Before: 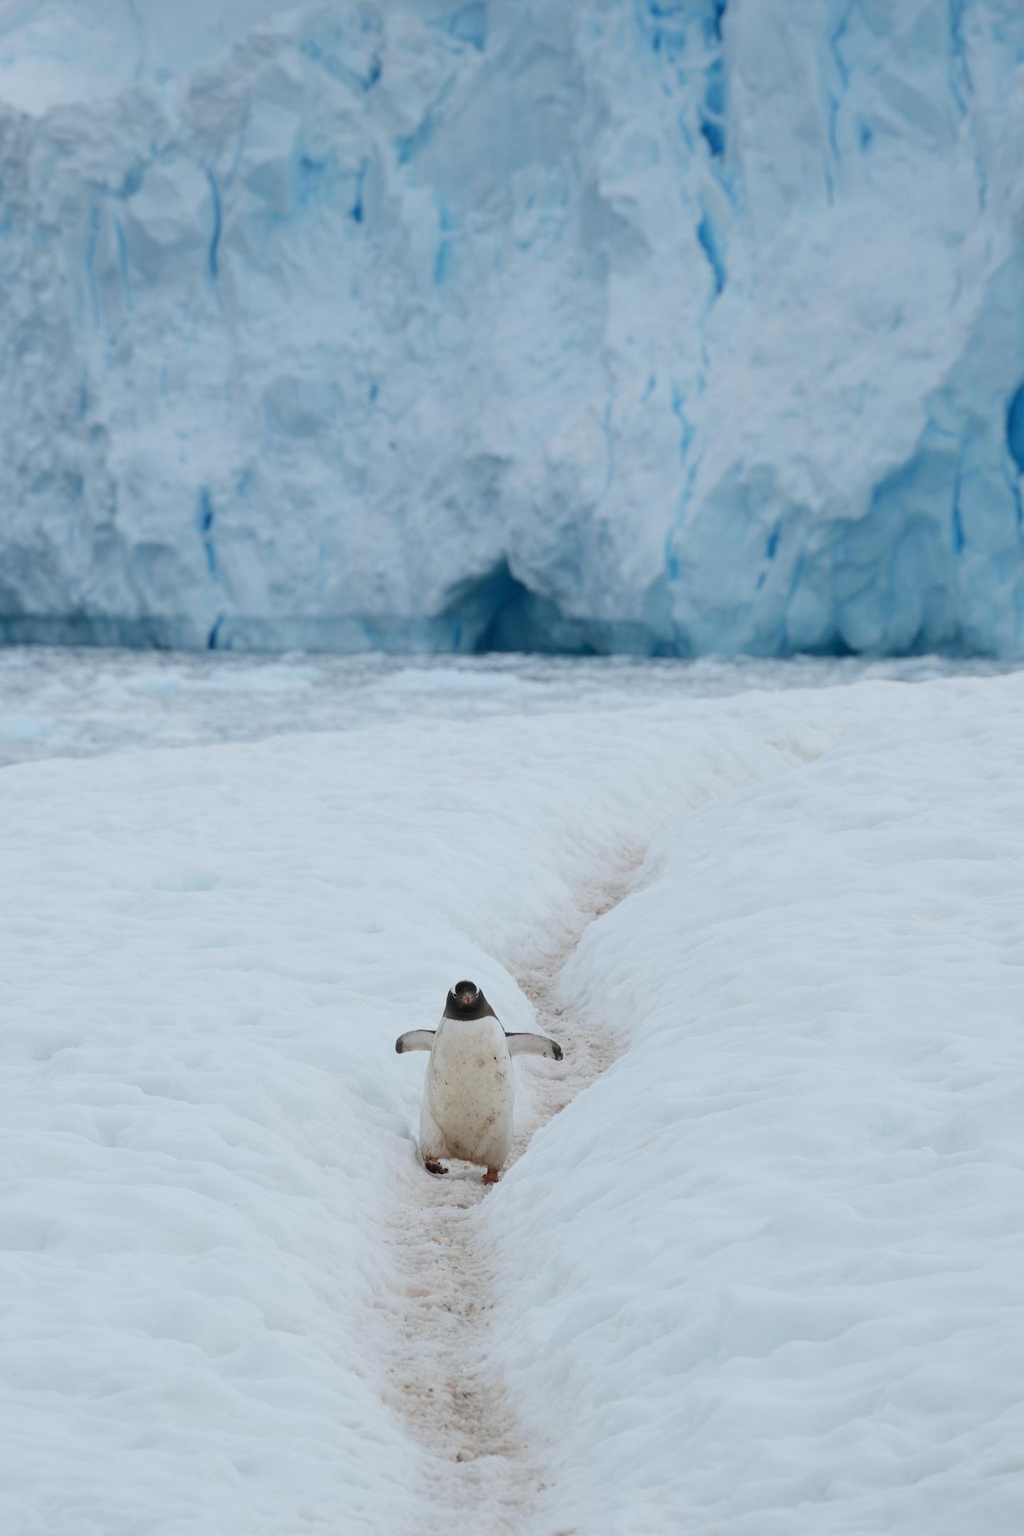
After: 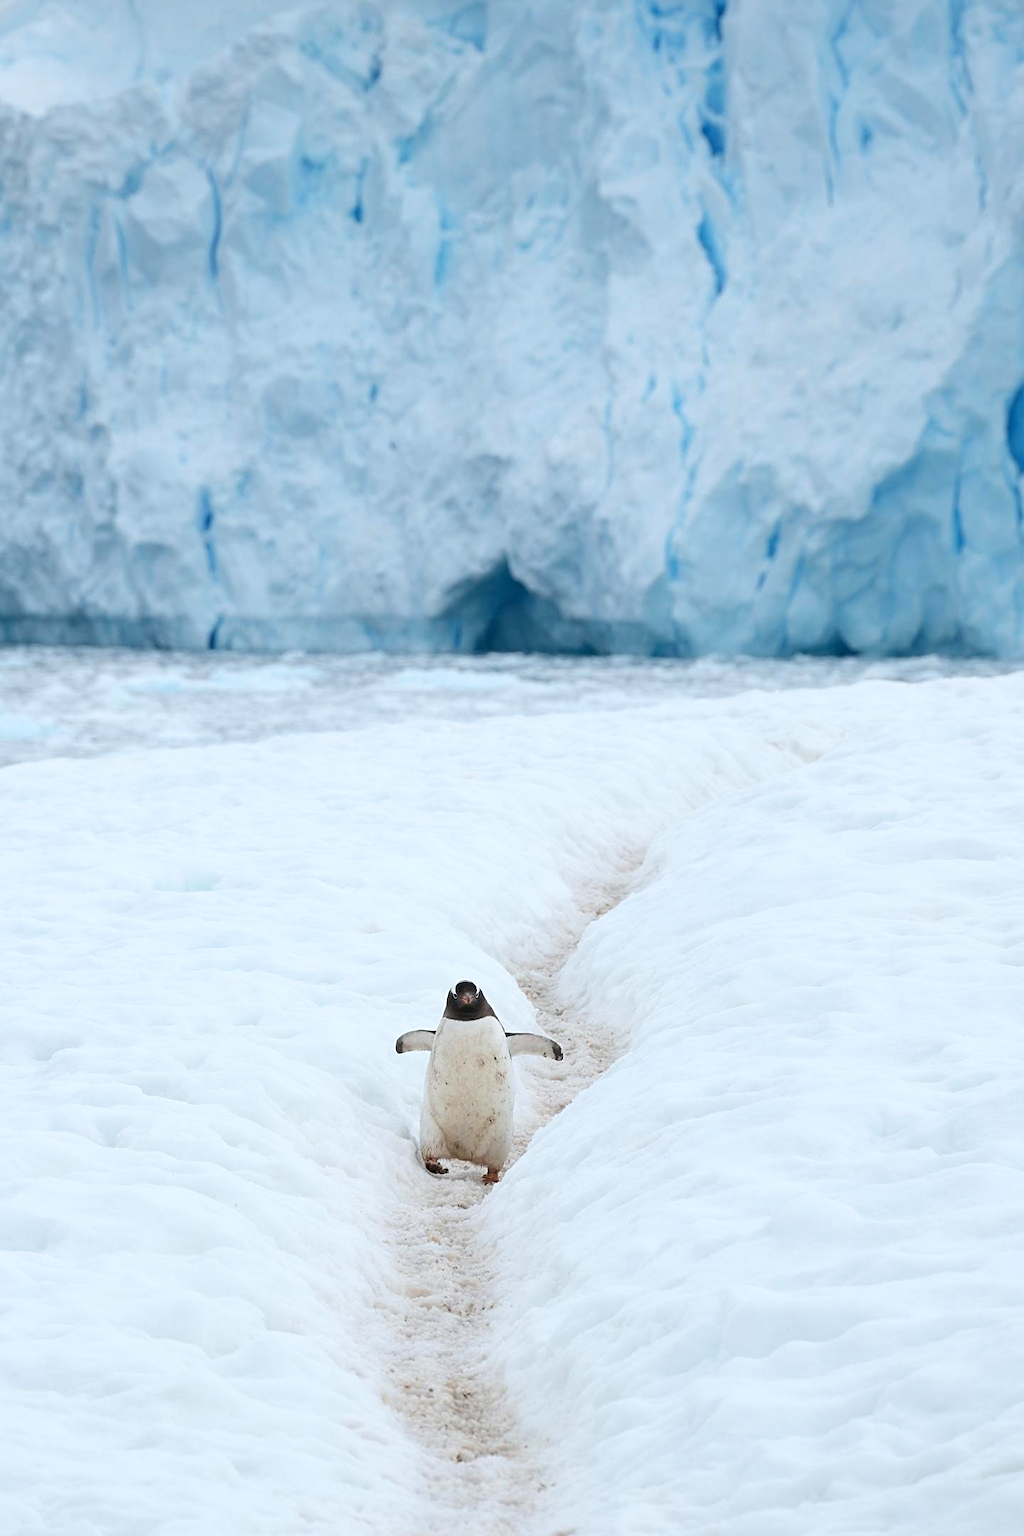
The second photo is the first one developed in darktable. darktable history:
exposure: black level correction 0.001, exposure 0.5 EV, compensate exposure bias true, compensate highlight preservation false
sharpen: on, module defaults
